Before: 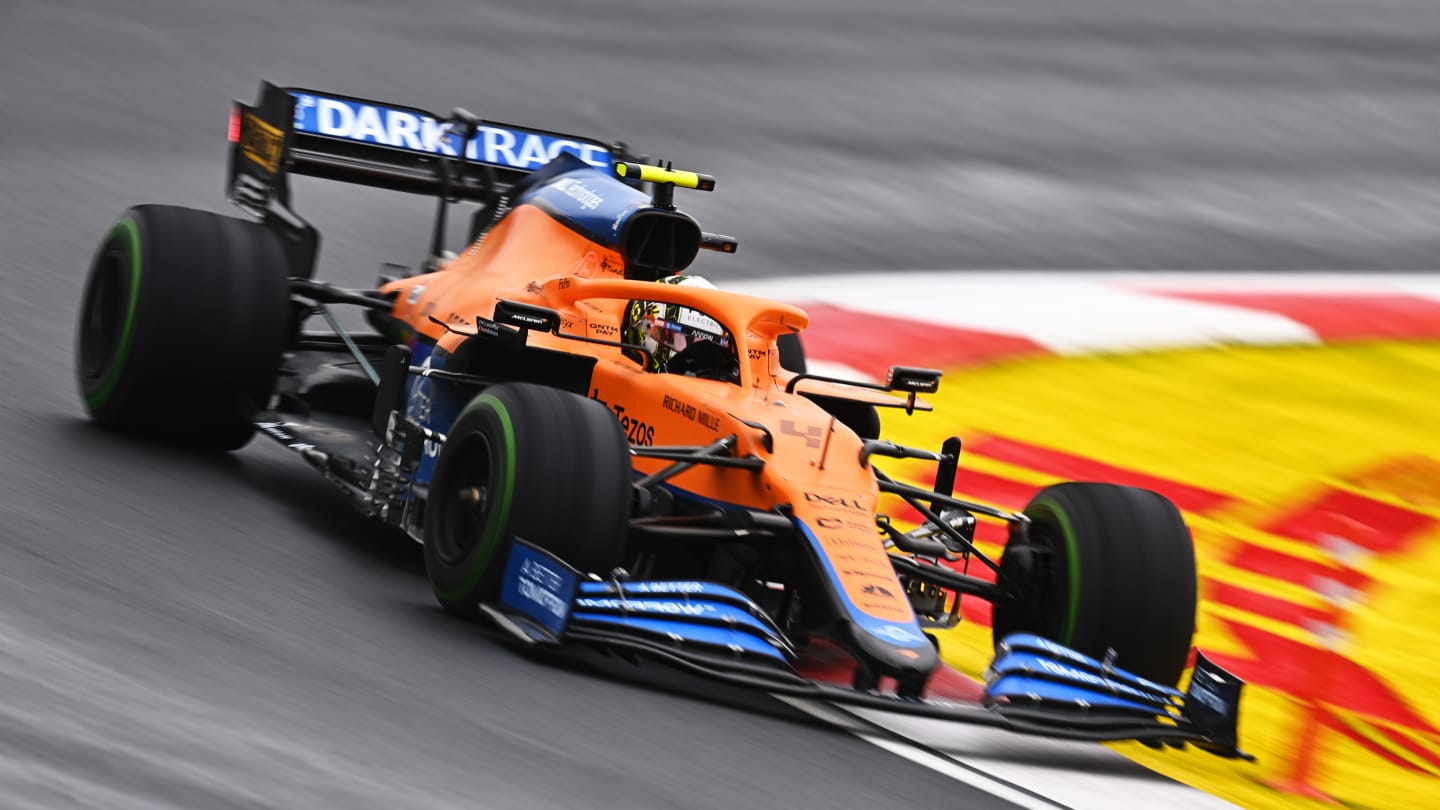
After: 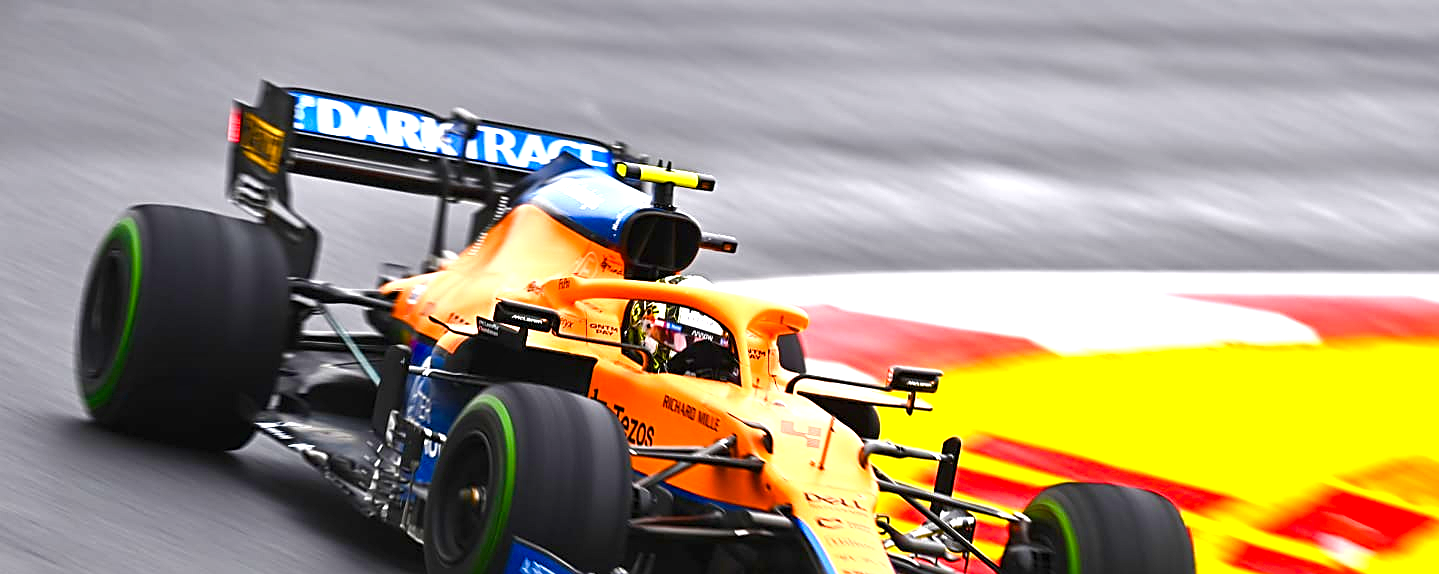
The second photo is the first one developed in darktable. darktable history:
sharpen: on, module defaults
exposure: black level correction 0, exposure 1.1 EV, compensate exposure bias true, compensate highlight preservation false
local contrast: highlights 101%, shadows 102%, detail 120%, midtone range 0.2
crop: right 0.001%, bottom 29.132%
color balance rgb: linear chroma grading › global chroma 9.943%, perceptual saturation grading › global saturation 24.315%, perceptual saturation grading › highlights -24.09%, perceptual saturation grading › mid-tones 24.66%, perceptual saturation grading › shadows 40.921%, global vibrance 9.753%
